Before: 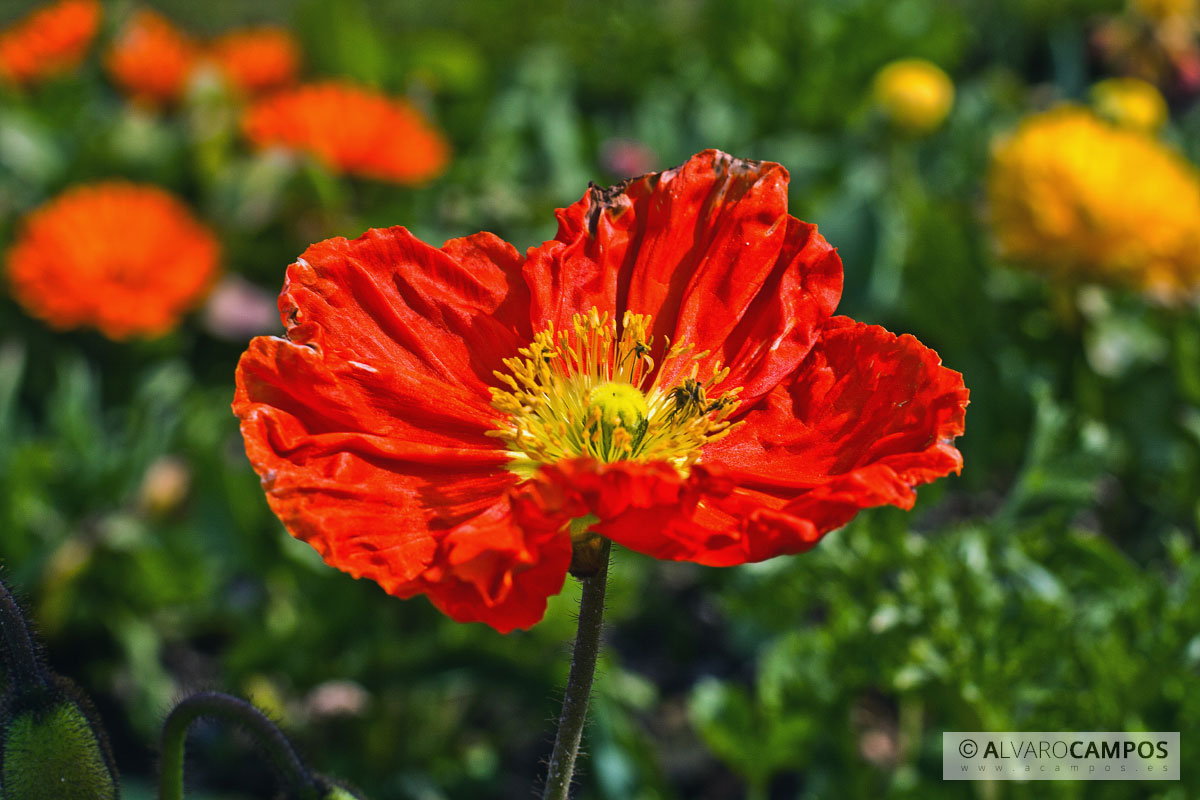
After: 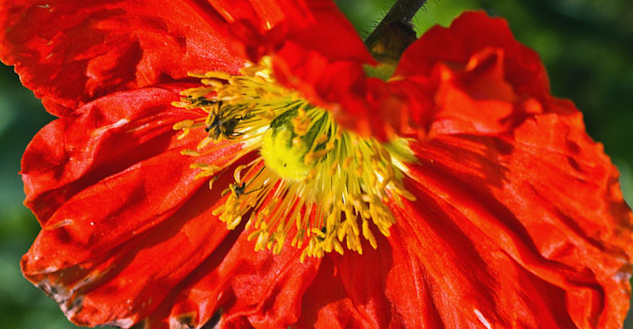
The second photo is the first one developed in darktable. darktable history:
crop and rotate: angle 148.38°, left 9.16%, top 15.634%, right 4.411%, bottom 16.978%
